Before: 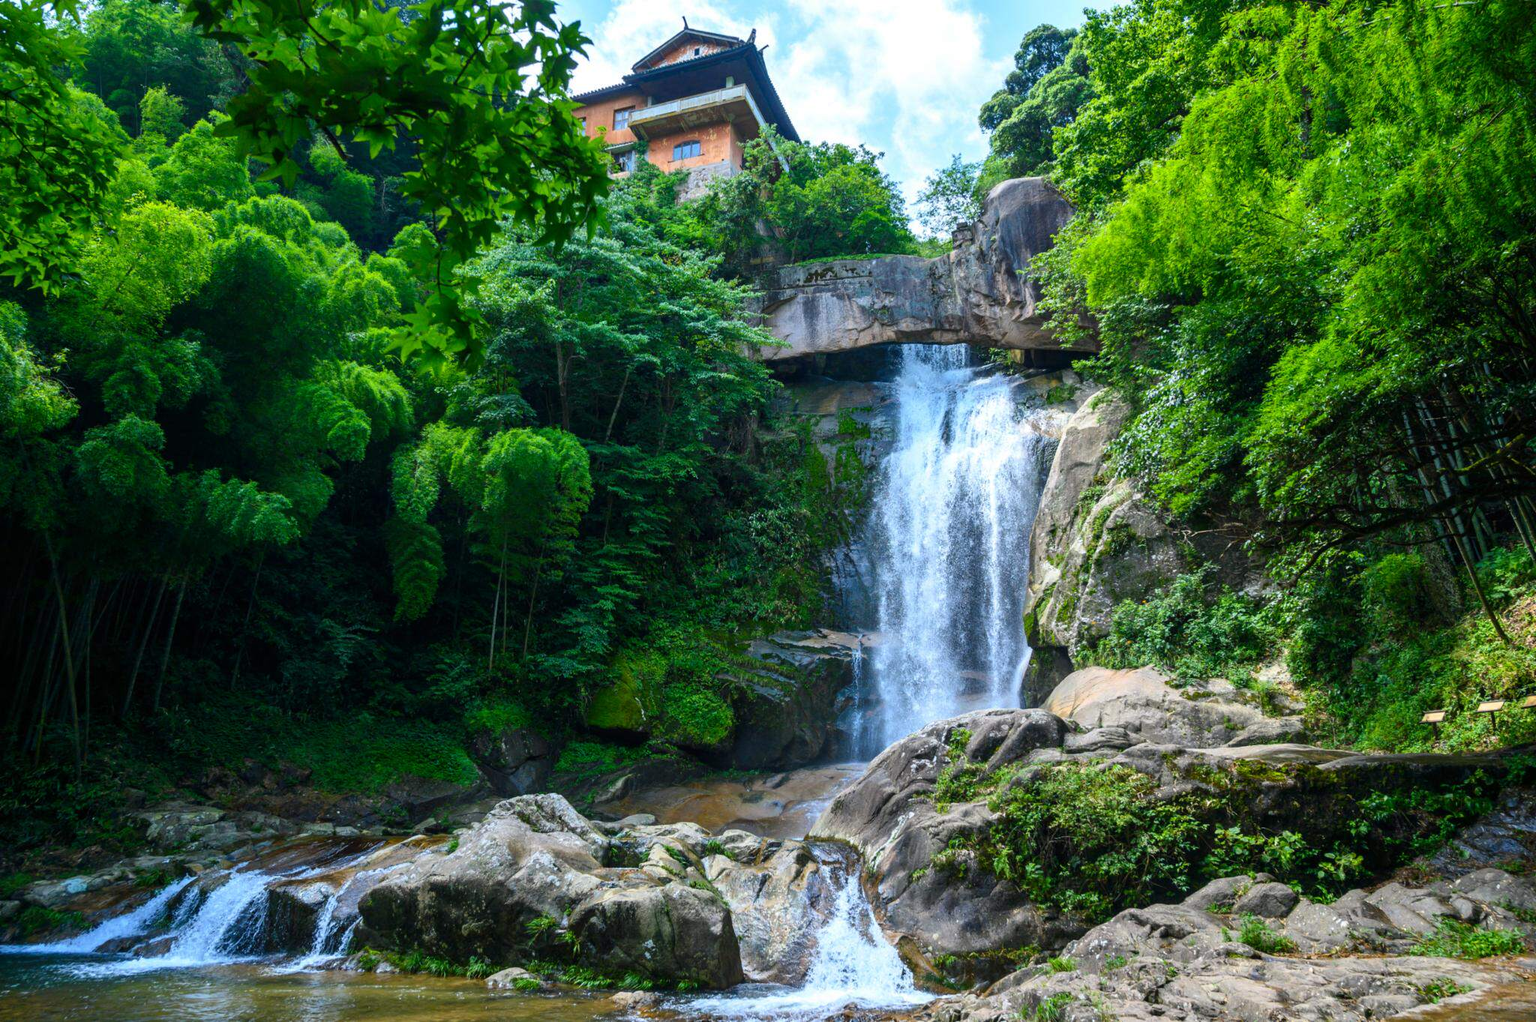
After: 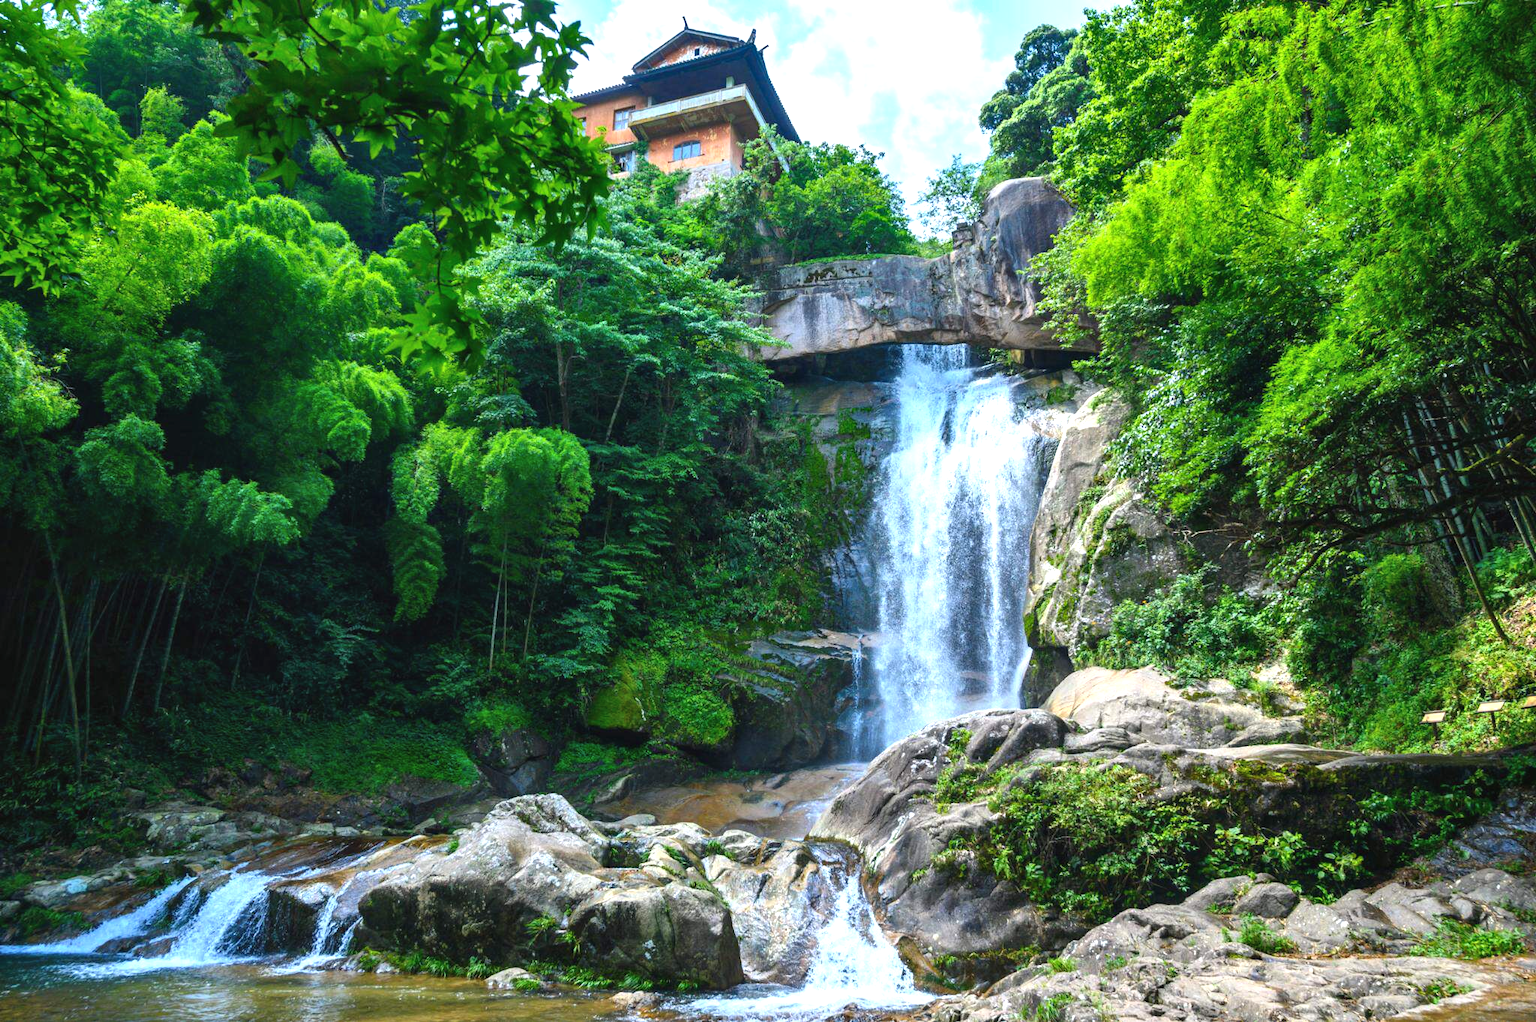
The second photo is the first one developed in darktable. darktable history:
shadows and highlights: shadows 37.27, highlights -28.18, soften with gaussian
exposure: black level correction -0.002, exposure 0.54 EV, compensate highlight preservation false
